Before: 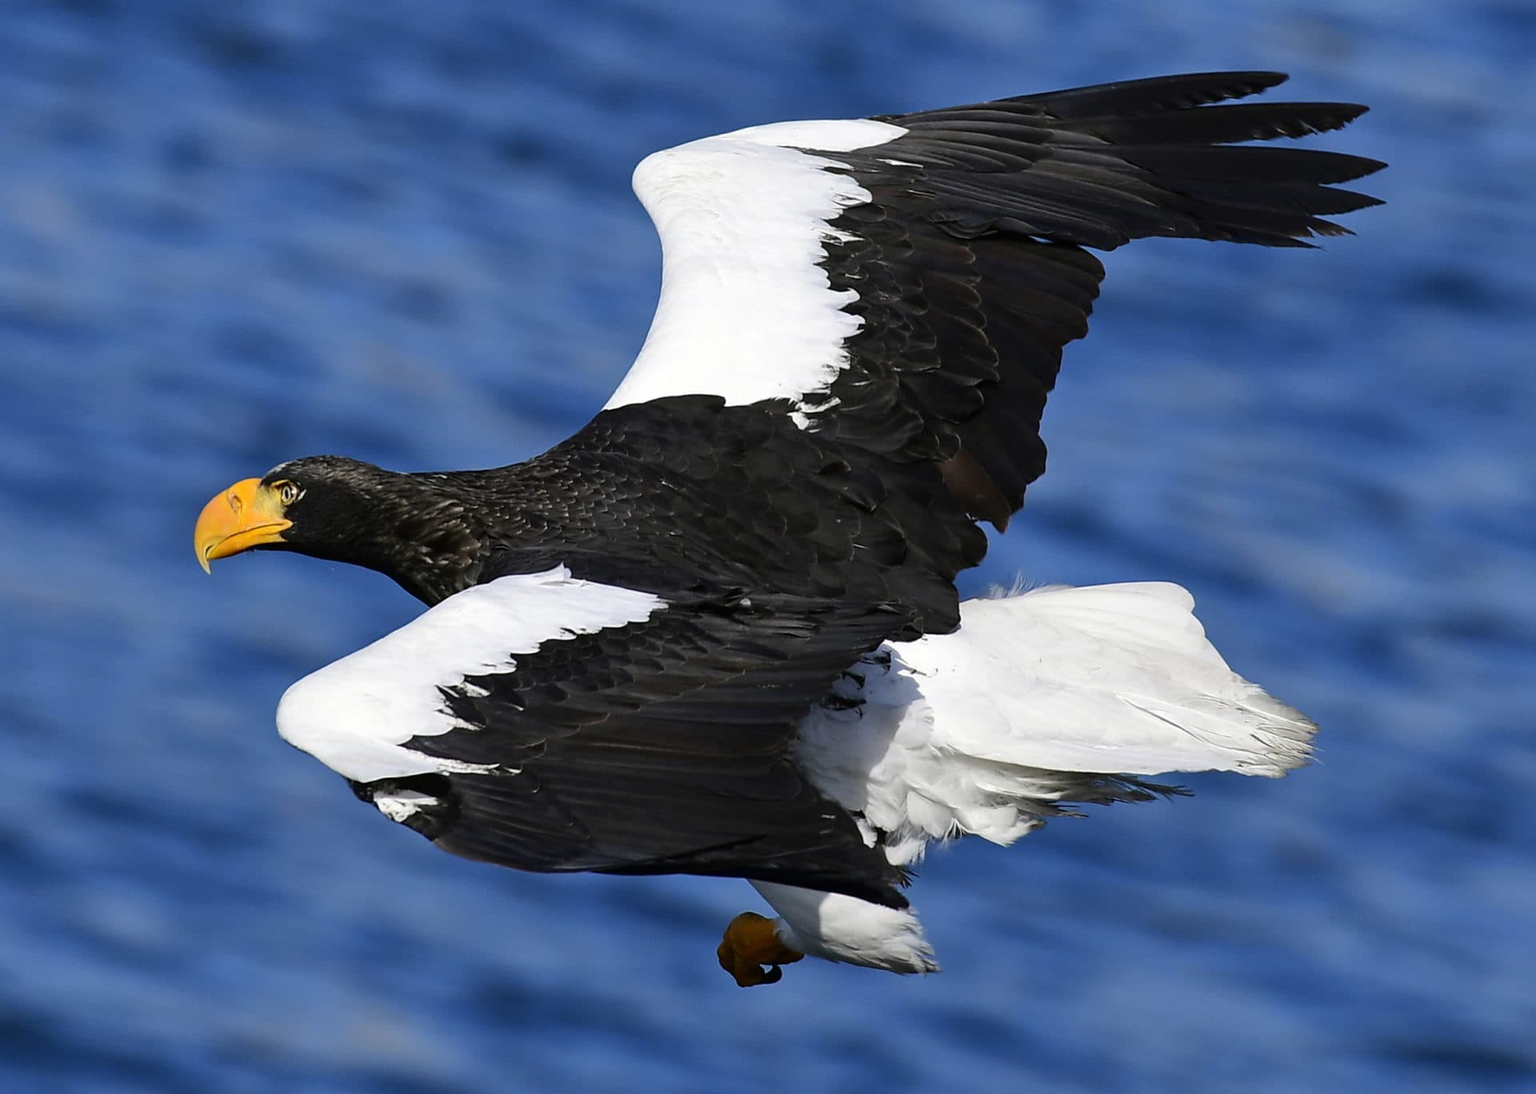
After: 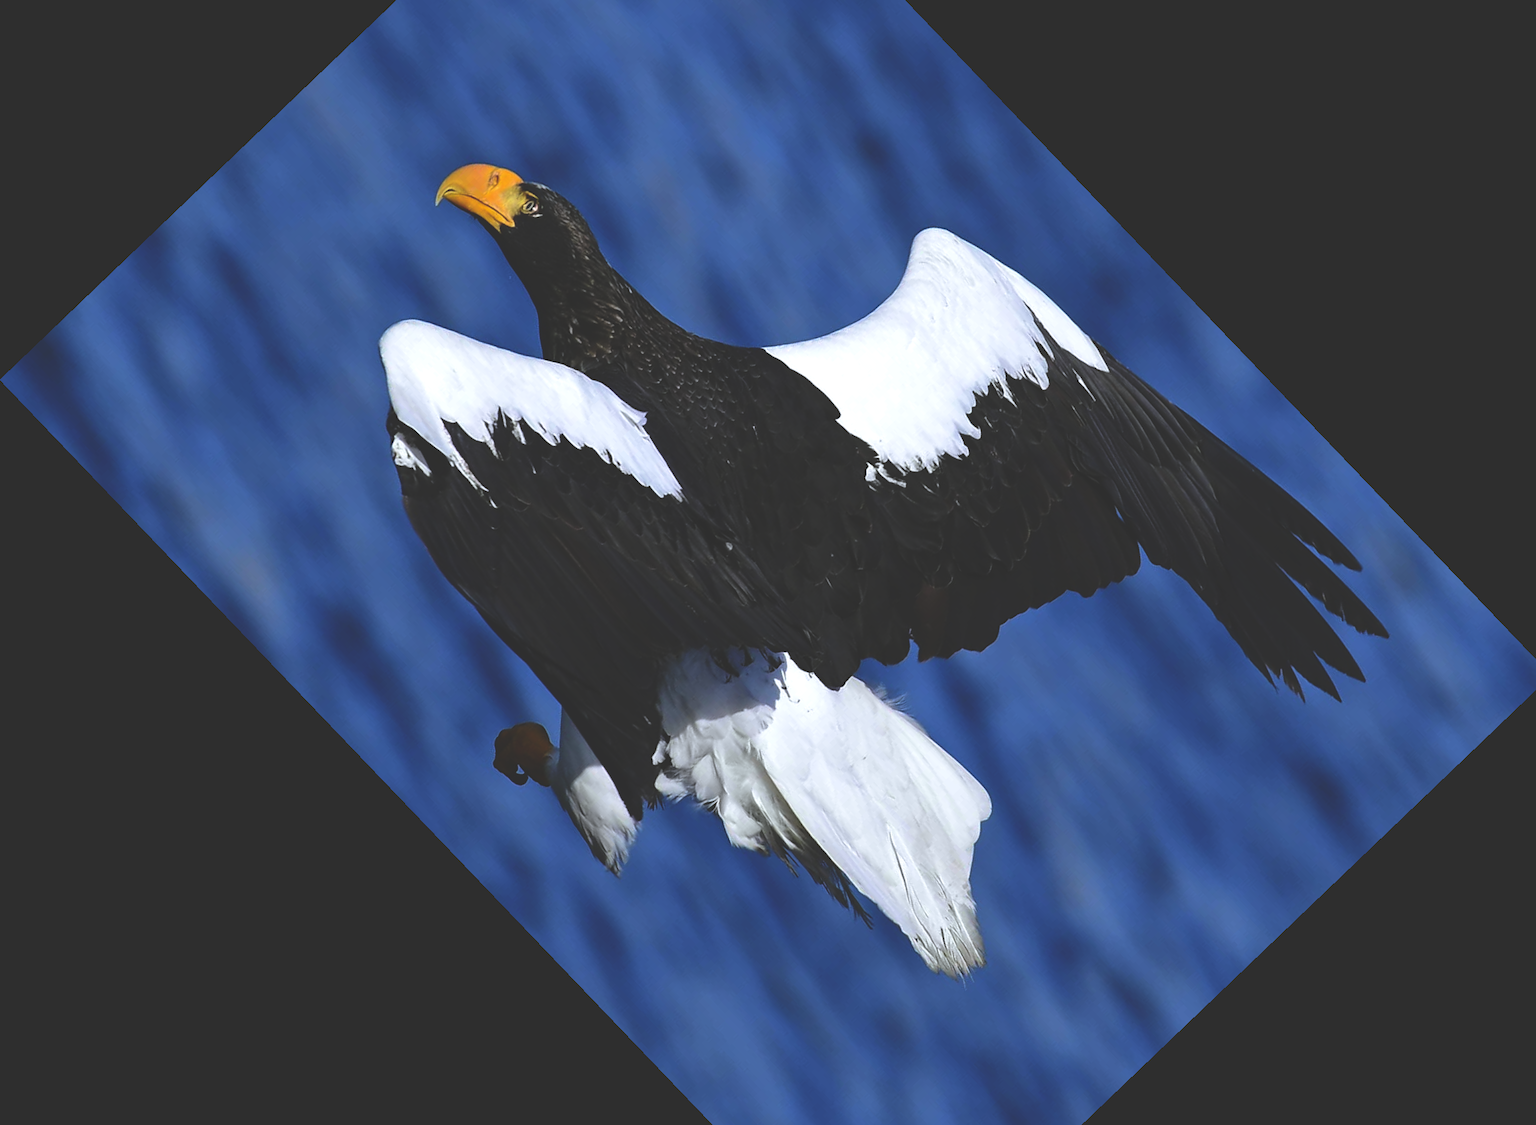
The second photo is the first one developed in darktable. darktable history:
crop and rotate: angle -46.26°, top 16.234%, right 0.912%, bottom 11.704%
velvia: on, module defaults
exposure: black level correction -0.001, exposure 0.08 EV, compensate highlight preservation false
white balance: red 0.976, blue 1.04
rgb curve: curves: ch0 [(0, 0.186) (0.314, 0.284) (0.775, 0.708) (1, 1)], compensate middle gray true, preserve colors none
